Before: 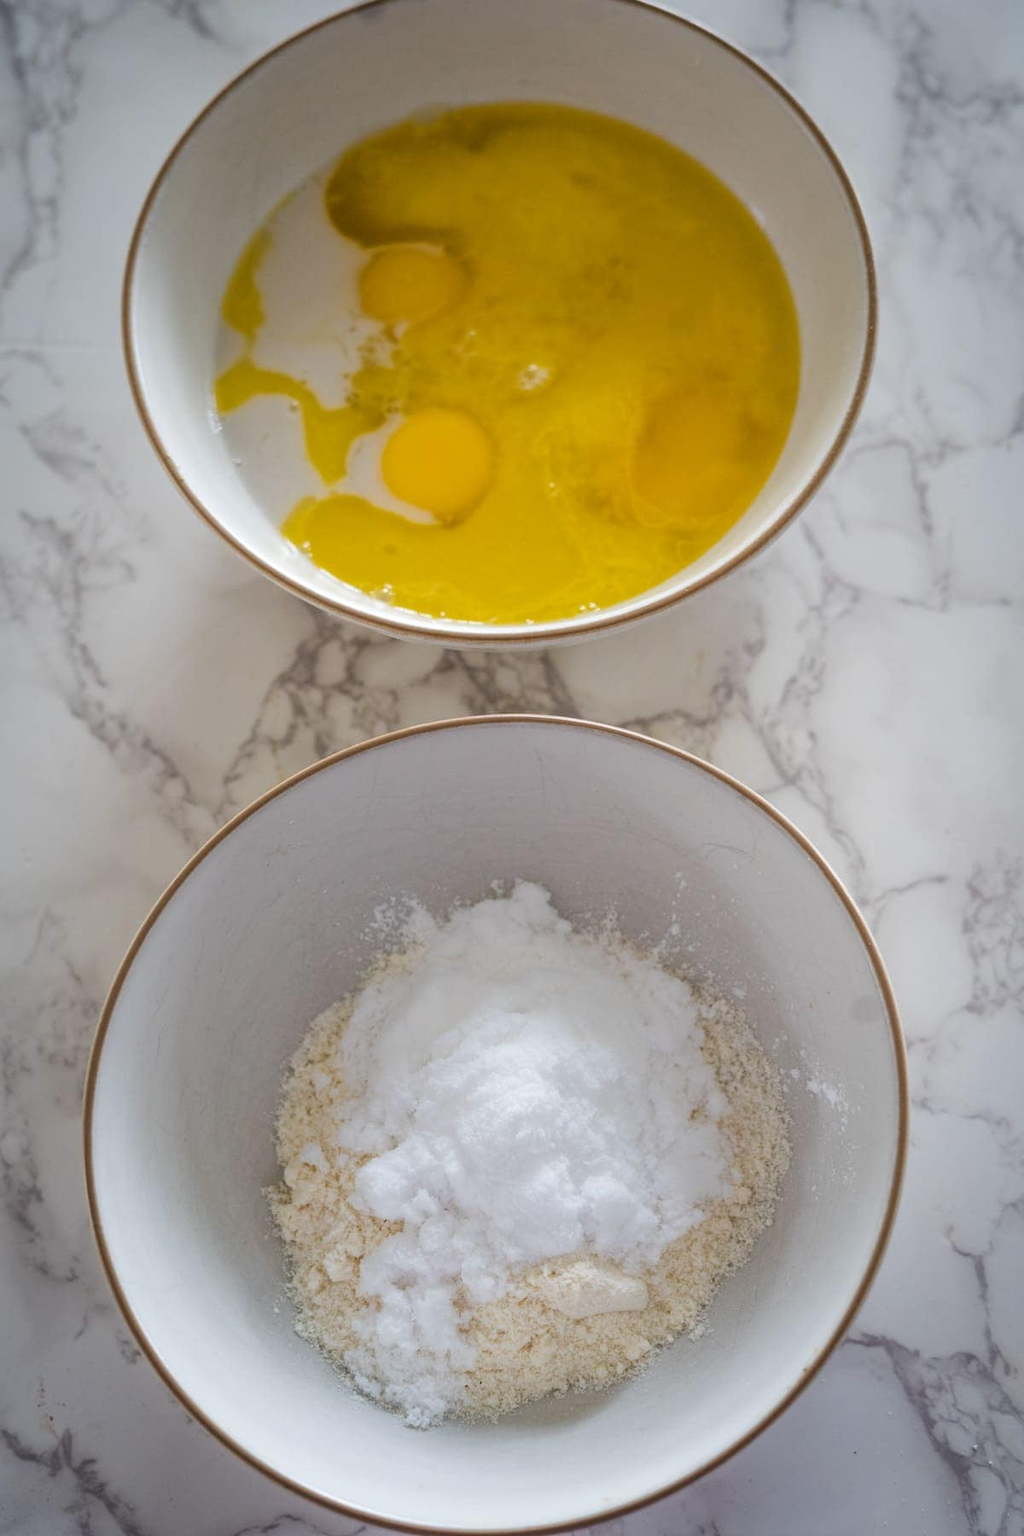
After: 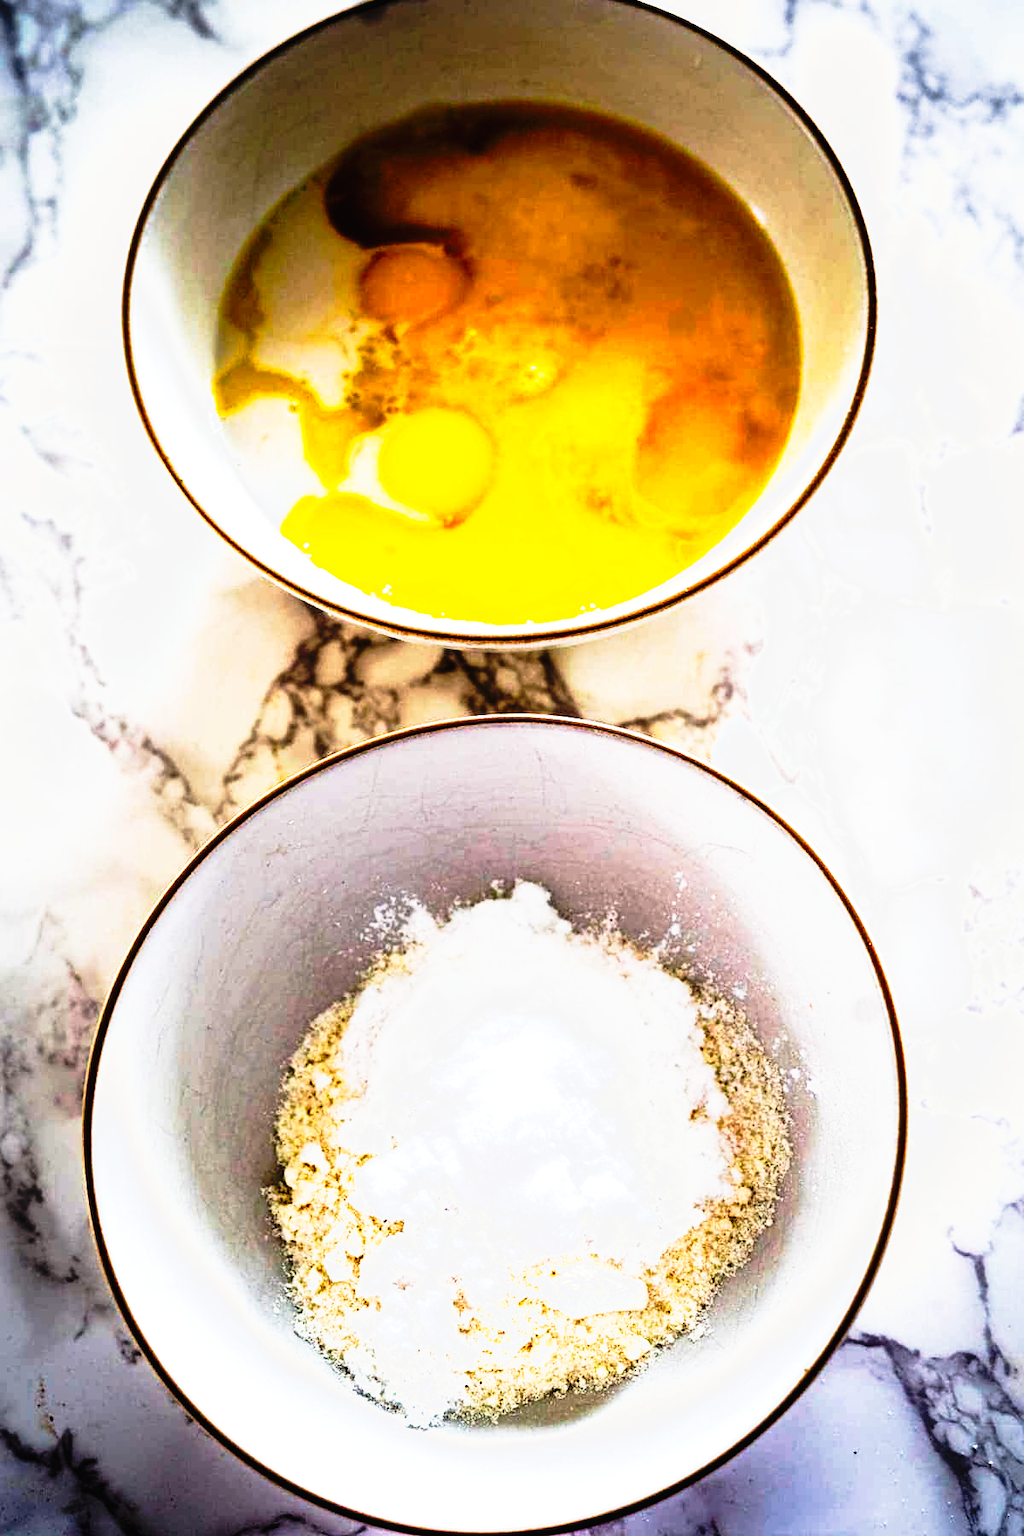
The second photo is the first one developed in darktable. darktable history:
tone curve: curves: ch0 [(0, 0) (0.003, 0.005) (0.011, 0.005) (0.025, 0.006) (0.044, 0.008) (0.069, 0.01) (0.1, 0.012) (0.136, 0.015) (0.177, 0.019) (0.224, 0.017) (0.277, 0.015) (0.335, 0.018) (0.399, 0.043) (0.468, 0.118) (0.543, 0.349) (0.623, 0.591) (0.709, 0.88) (0.801, 0.983) (0.898, 0.973) (1, 1)], preserve colors none
tone equalizer: -8 EV -0.726 EV, -7 EV -0.694 EV, -6 EV -0.585 EV, -5 EV -0.374 EV, -3 EV 0.383 EV, -2 EV 0.6 EV, -1 EV 0.697 EV, +0 EV 0.76 EV, edges refinement/feathering 500, mask exposure compensation -1.57 EV, preserve details guided filter
